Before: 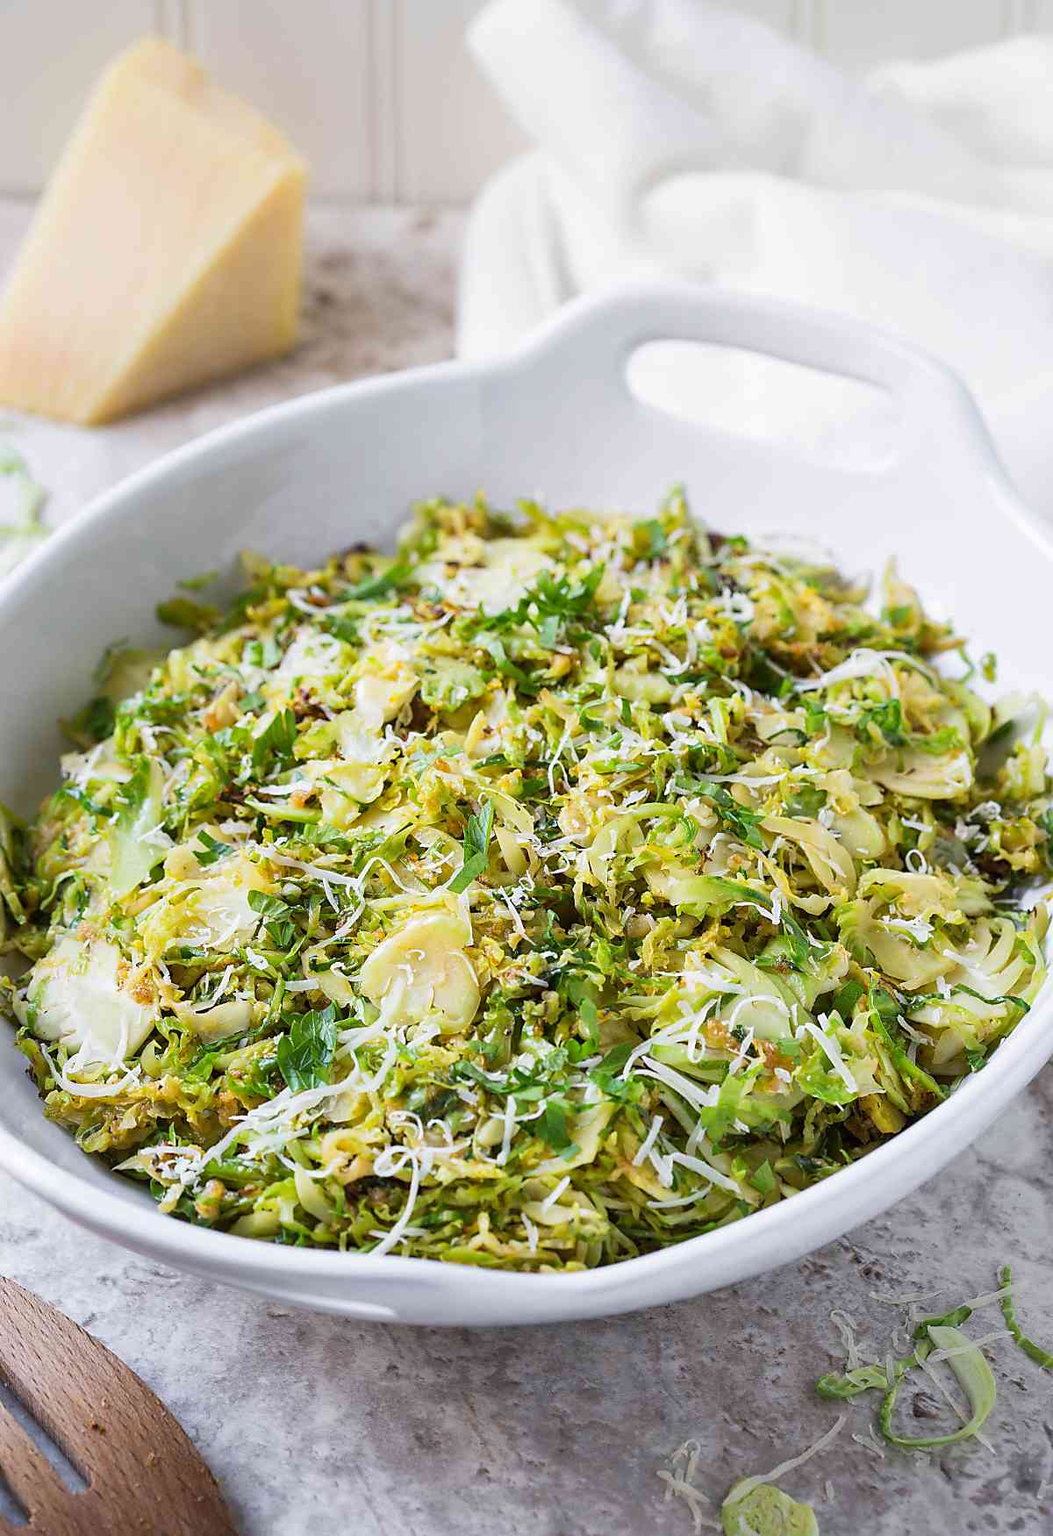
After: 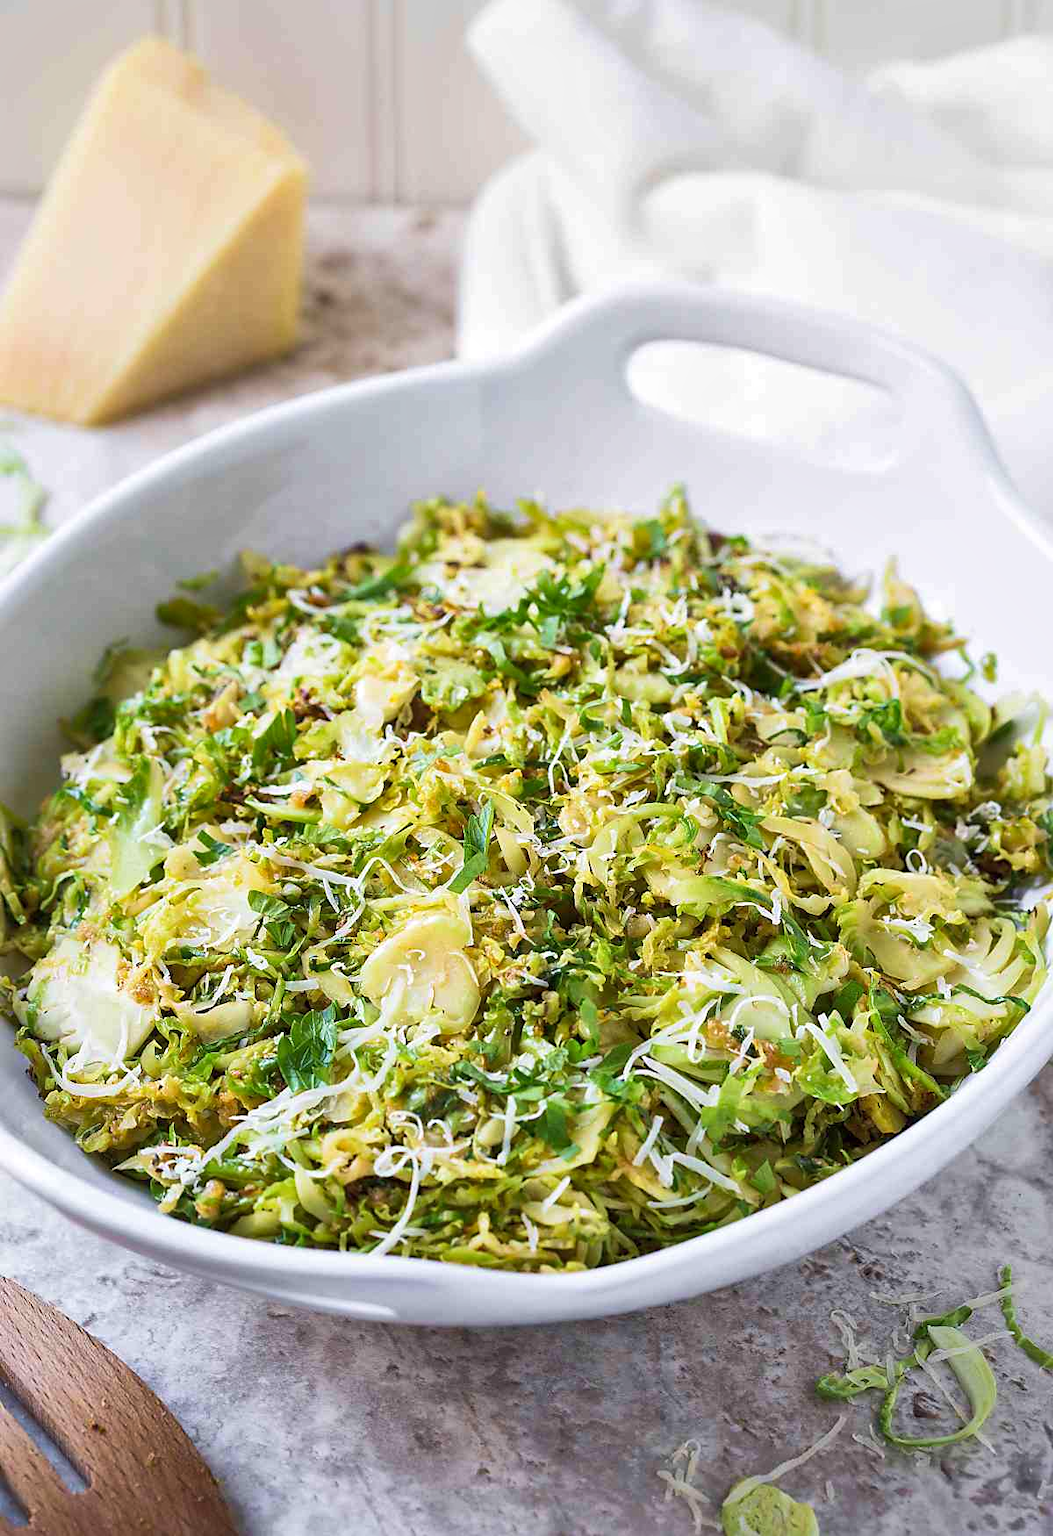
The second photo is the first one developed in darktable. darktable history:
local contrast: mode bilateral grid, contrast 20, coarseness 50, detail 130%, midtone range 0.2
shadows and highlights: shadows 43.06, highlights 6.94
velvia: on, module defaults
